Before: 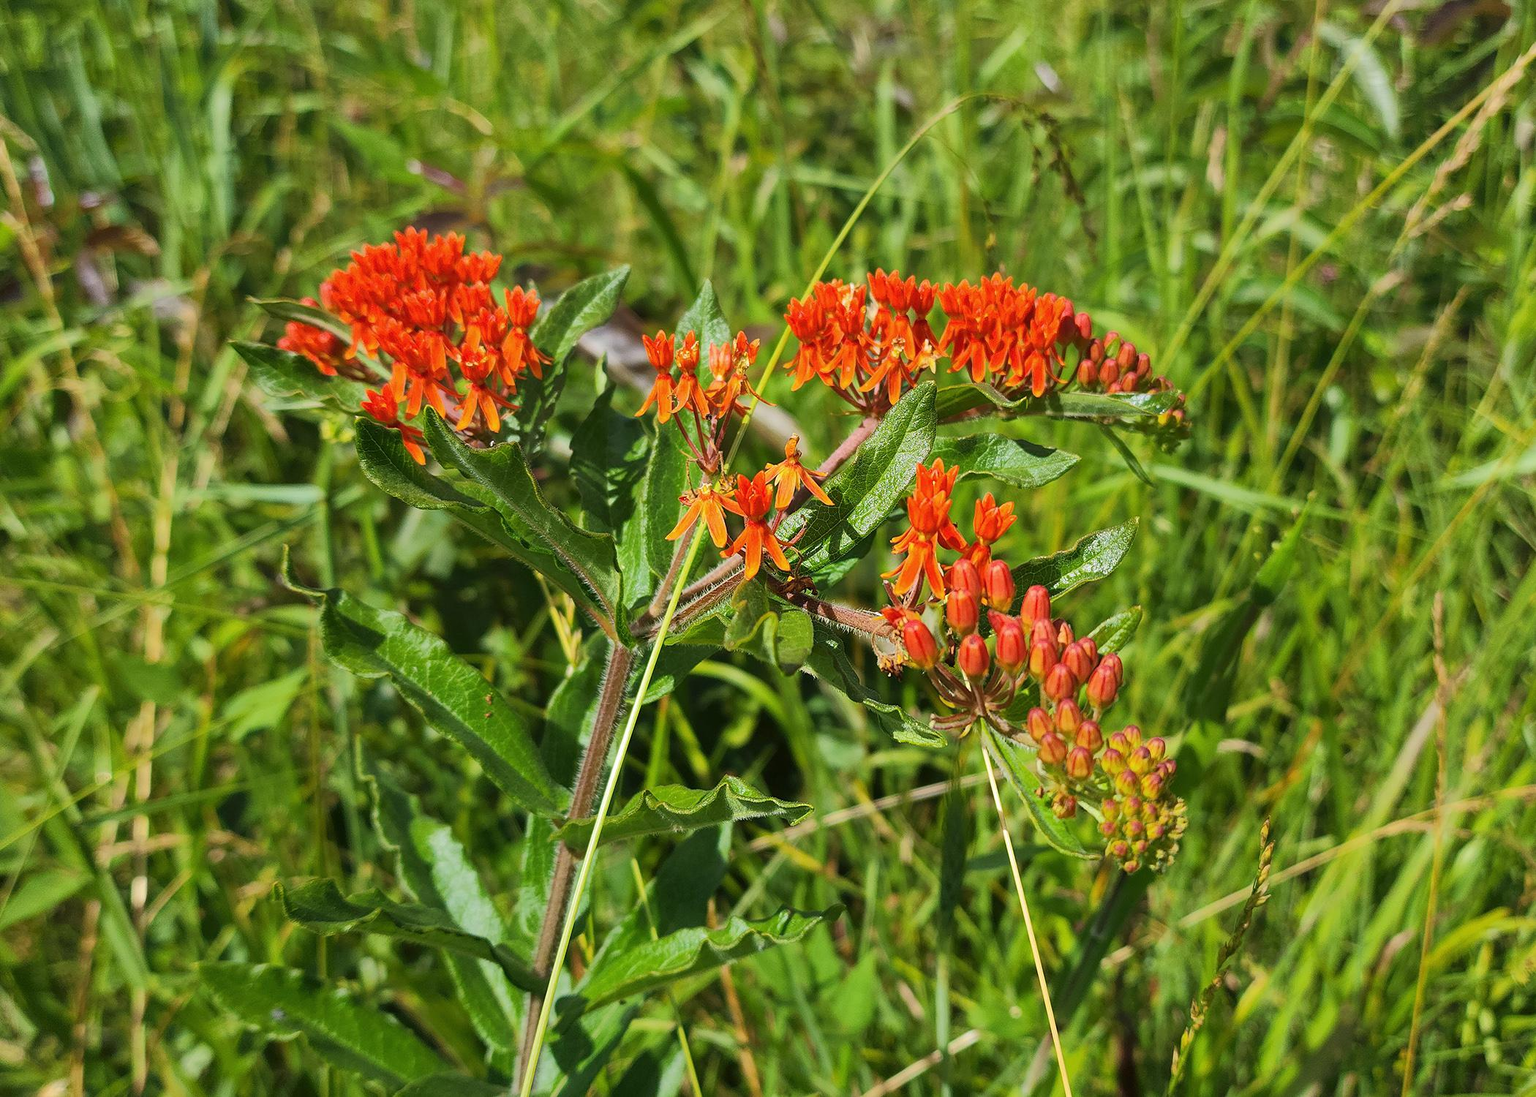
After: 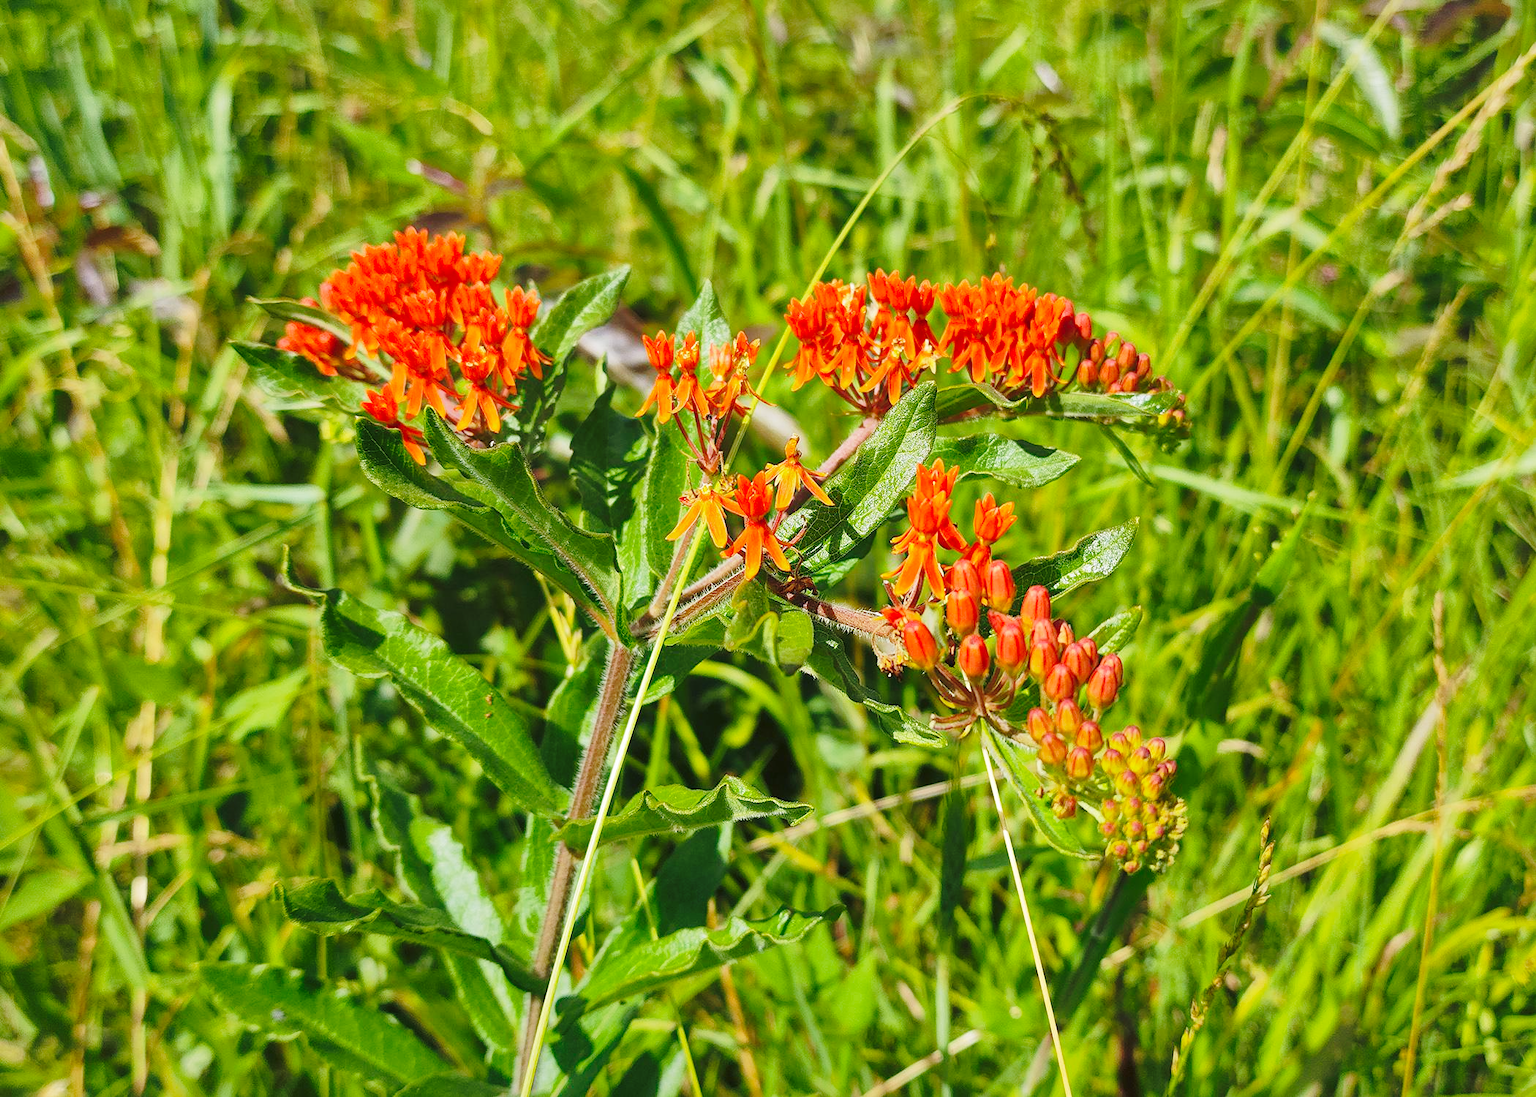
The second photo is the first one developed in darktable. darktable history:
base curve: curves: ch0 [(0, 0) (0.028, 0.03) (0.121, 0.232) (0.46, 0.748) (0.859, 0.968) (1, 1)], preserve colors none
shadows and highlights: highlights -60
